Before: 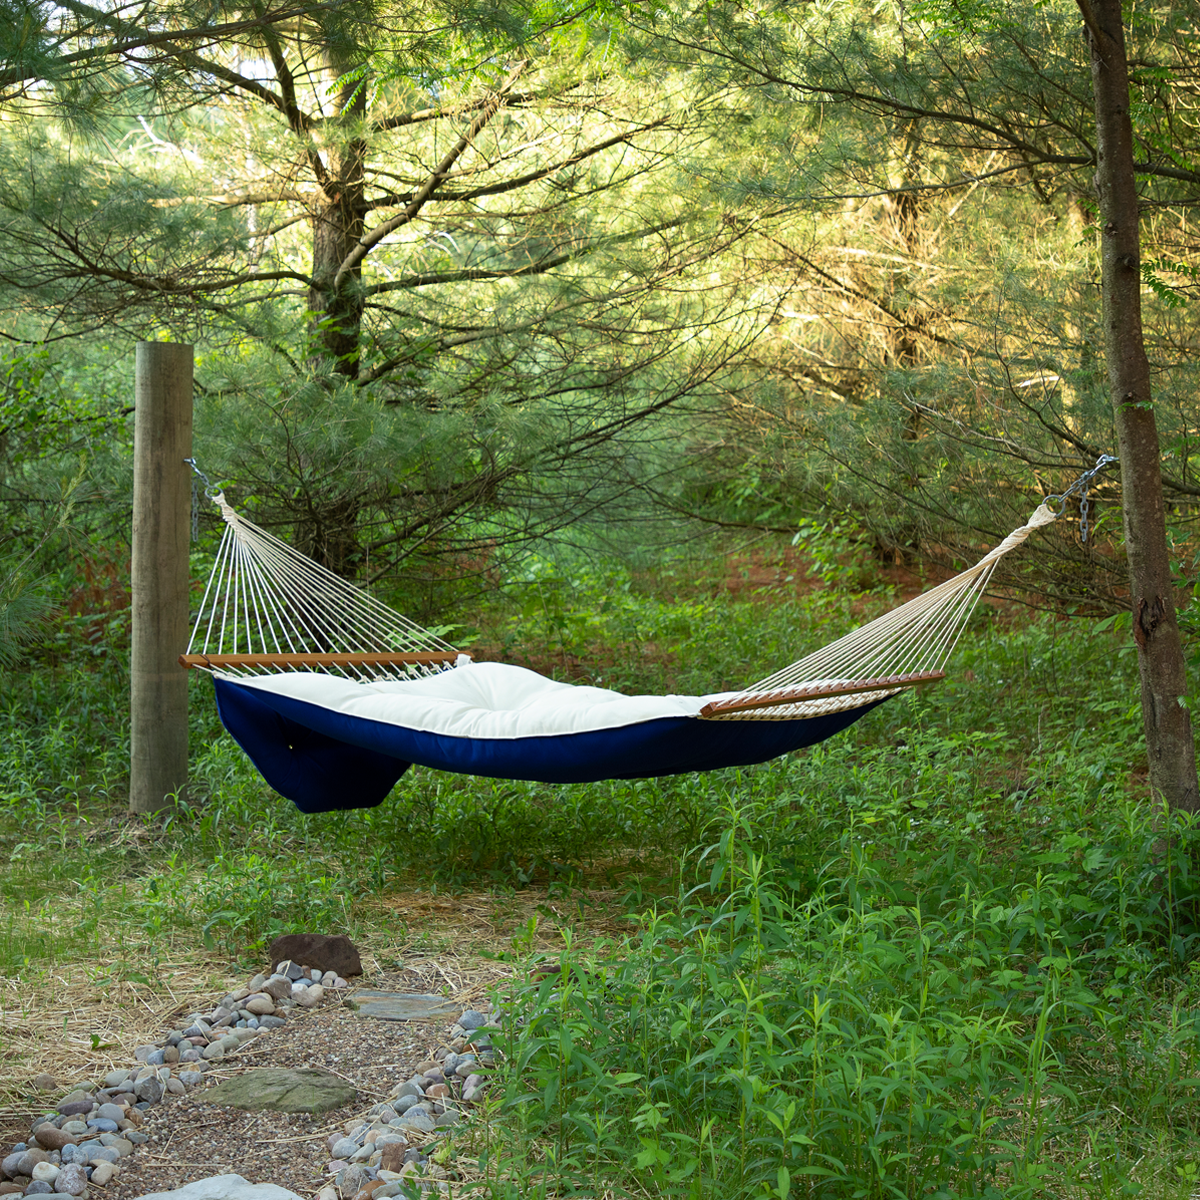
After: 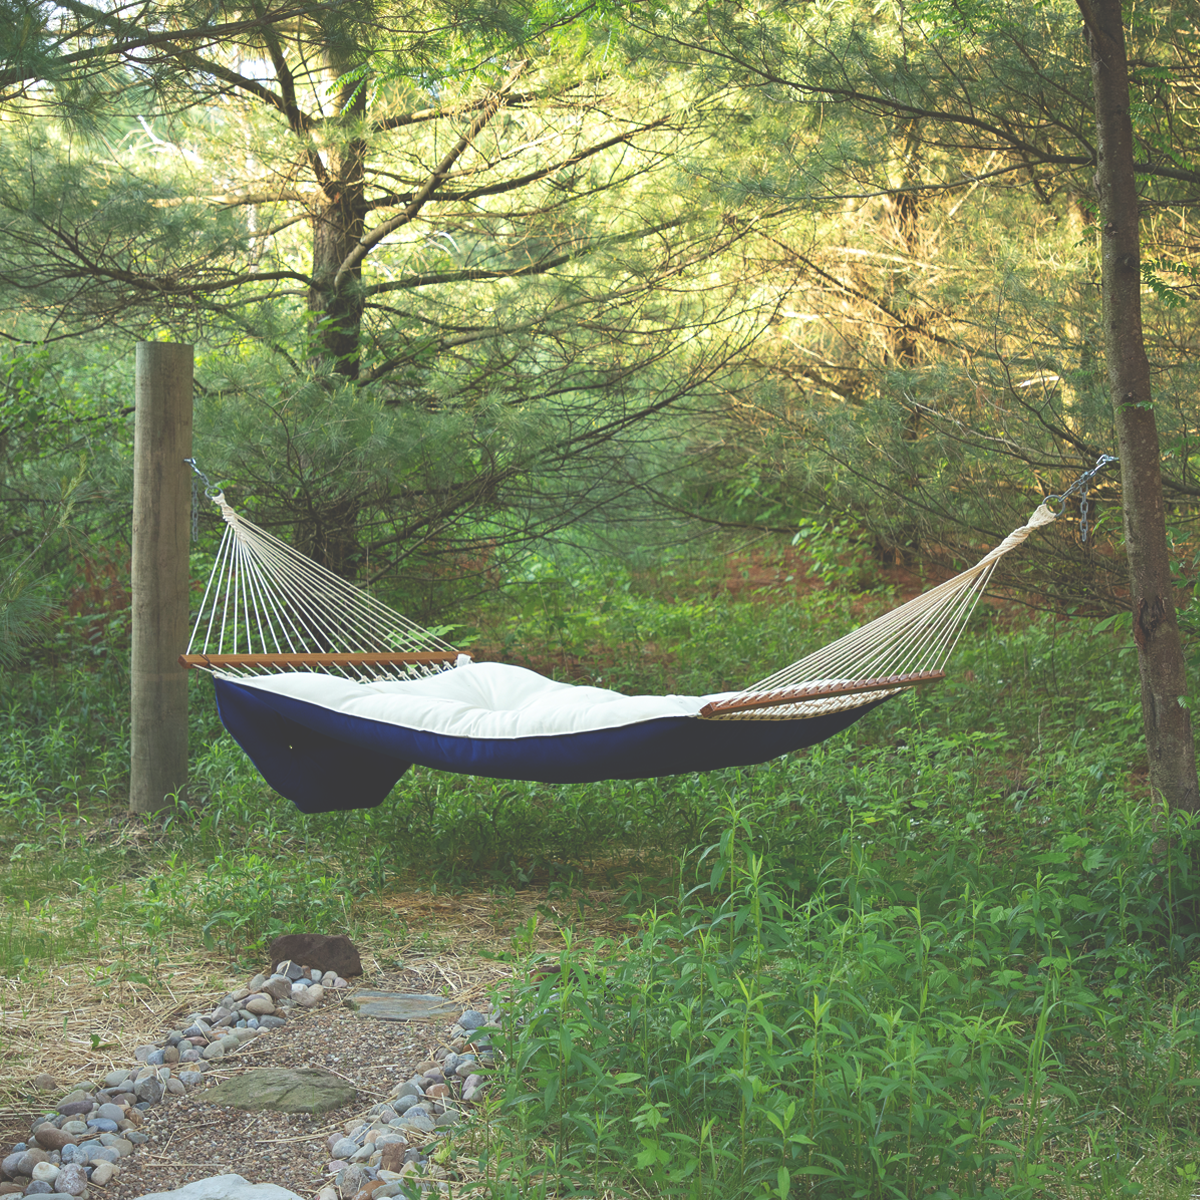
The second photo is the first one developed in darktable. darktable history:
exposure: black level correction -0.04, exposure 0.062 EV, compensate exposure bias true, compensate highlight preservation false
